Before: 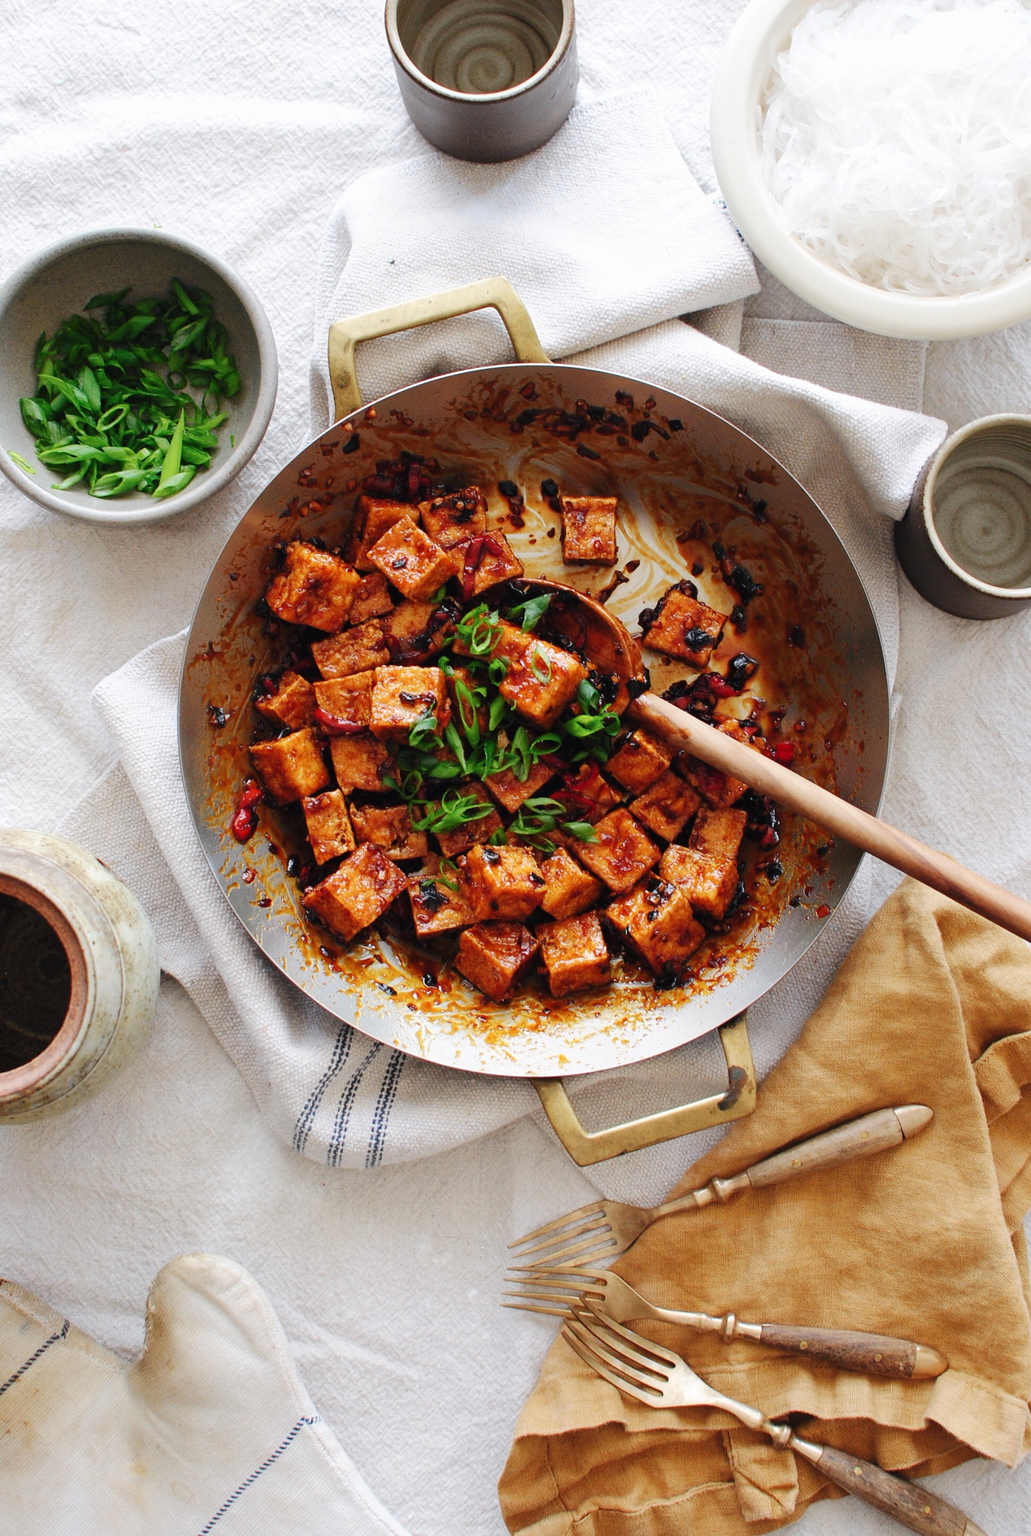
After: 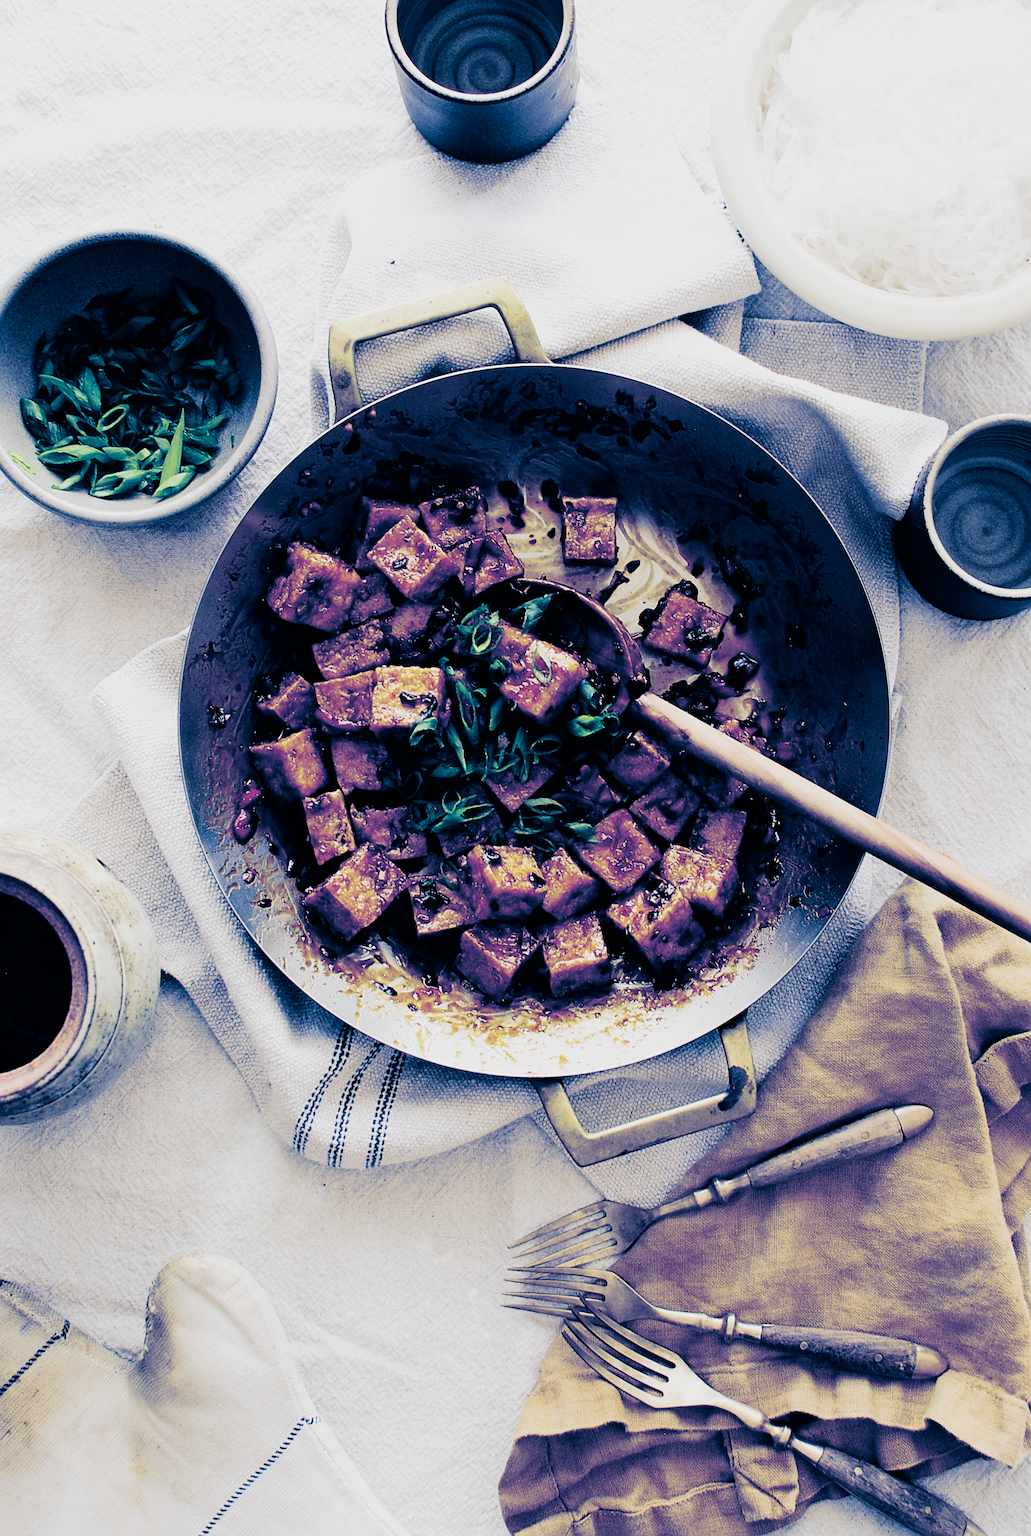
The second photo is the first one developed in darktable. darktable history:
rotate and perspective: automatic cropping off
split-toning: shadows › hue 226.8°, shadows › saturation 1, highlights › saturation 0, balance -61.41
sigmoid: contrast 2, skew -0.2, preserve hue 0%, red attenuation 0.1, red rotation 0.035, green attenuation 0.1, green rotation -0.017, blue attenuation 0.15, blue rotation -0.052, base primaries Rec2020
sharpen: on, module defaults
